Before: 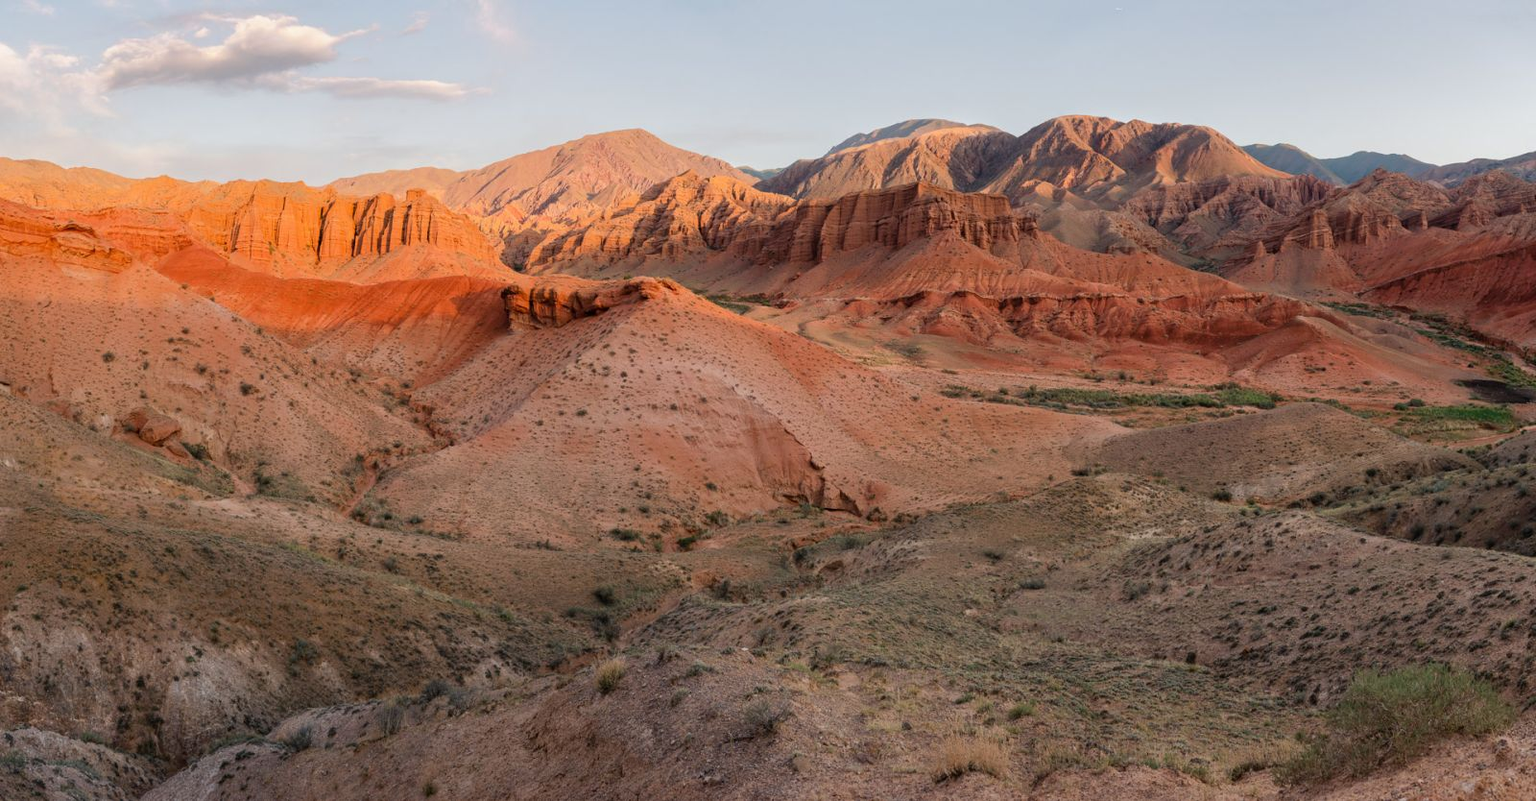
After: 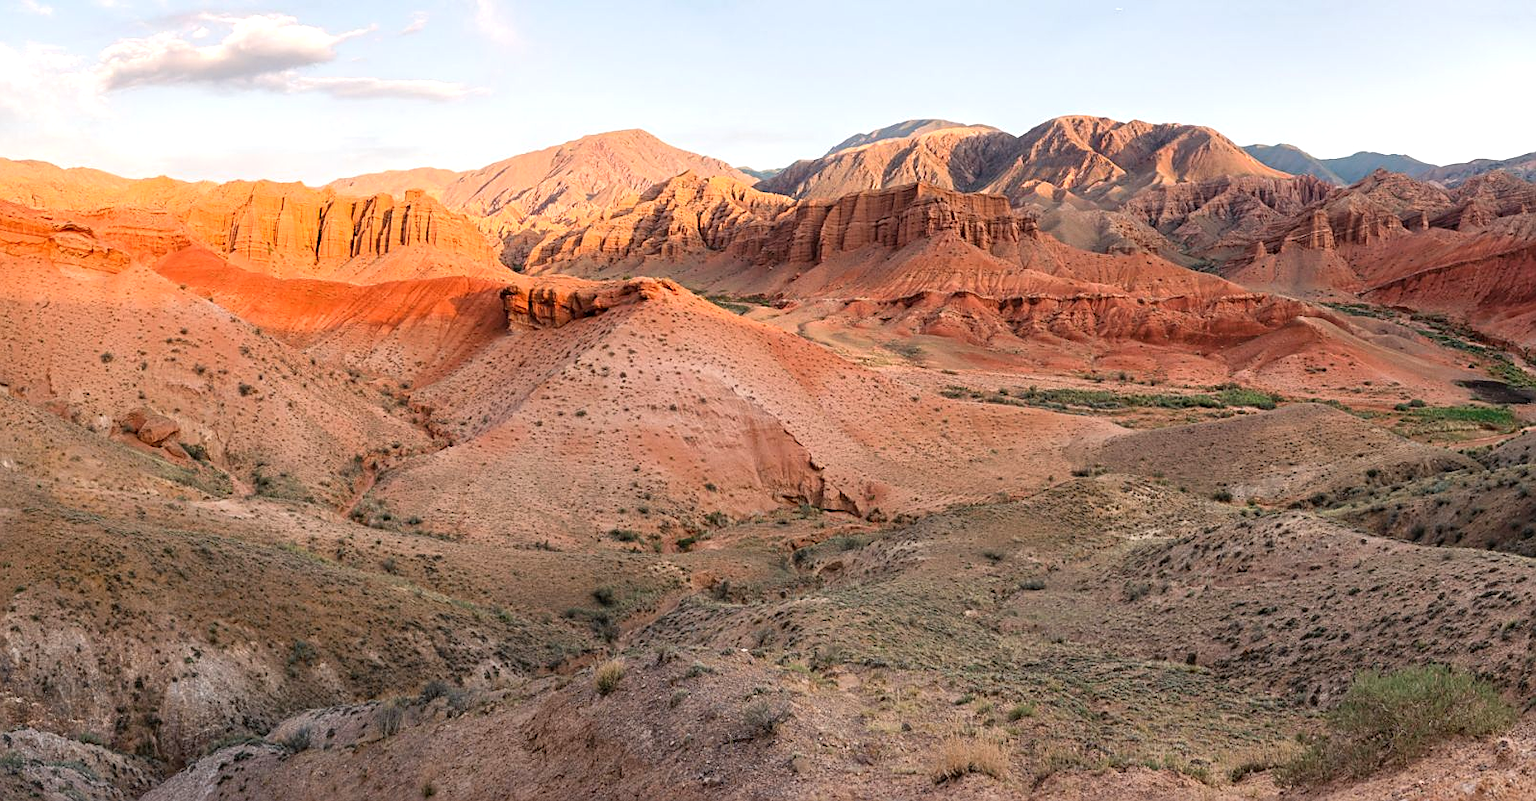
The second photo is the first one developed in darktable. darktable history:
exposure: exposure 0.6 EV, compensate highlight preservation false
crop and rotate: left 0.126%
sharpen: amount 0.478
